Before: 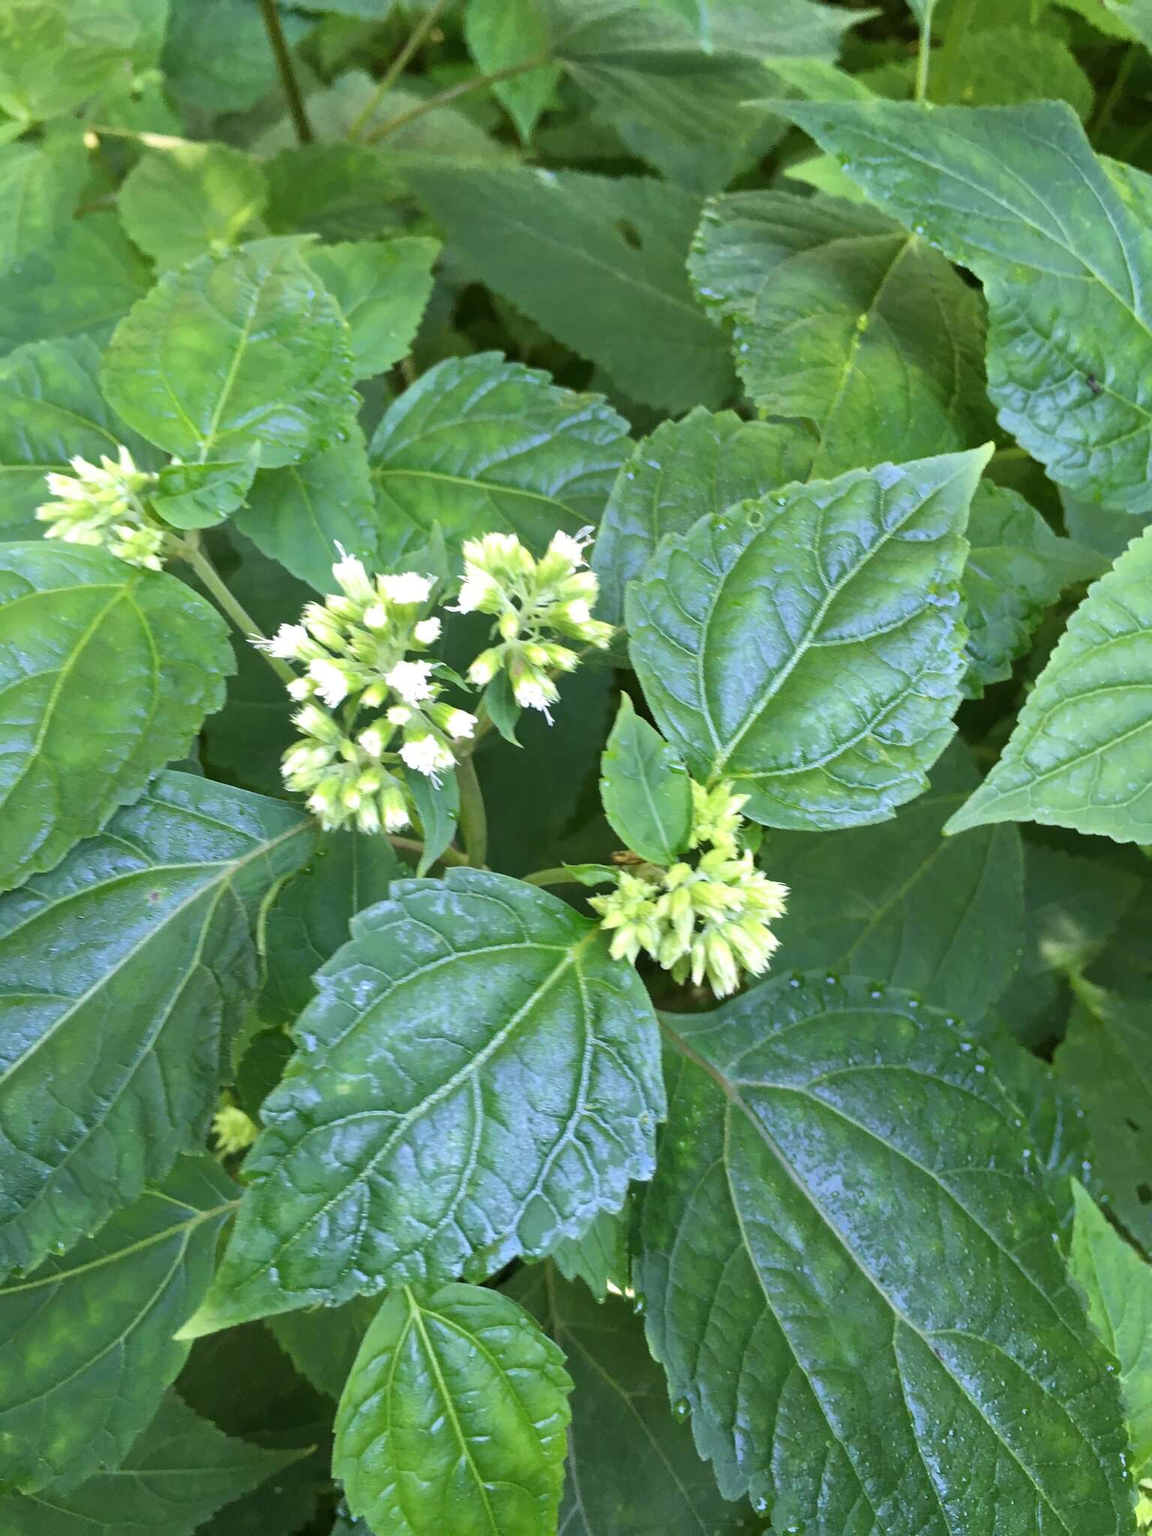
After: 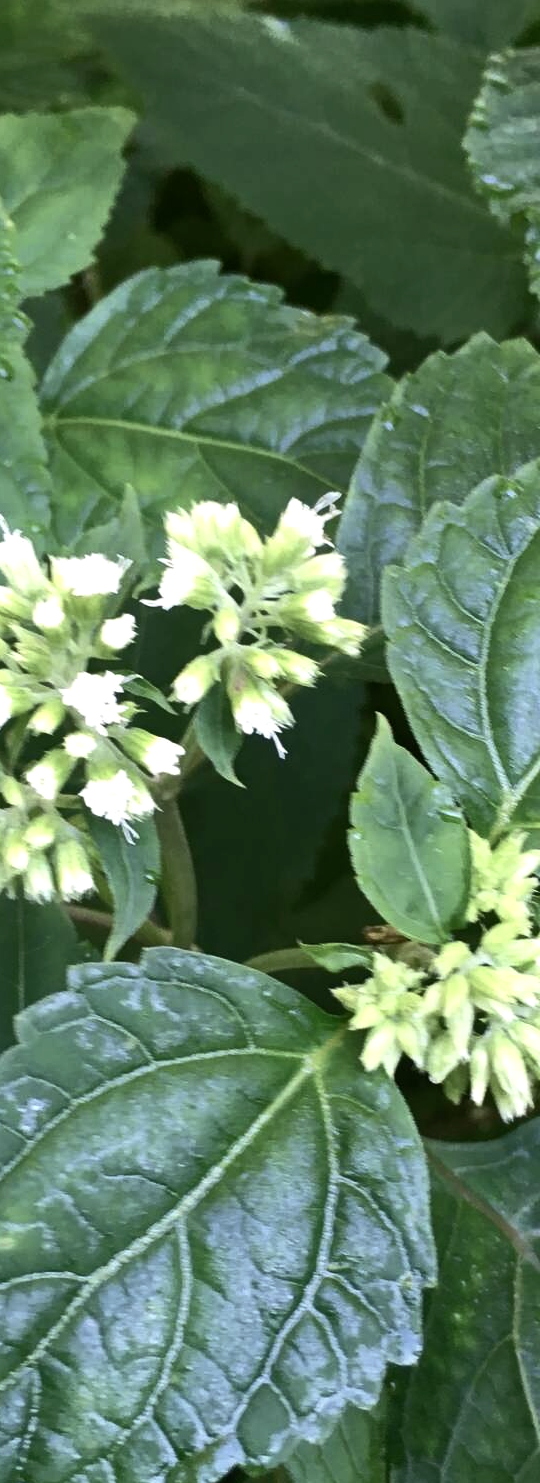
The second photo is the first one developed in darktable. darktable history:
color balance rgb: perceptual saturation grading › highlights -31.88%, perceptual saturation grading › mid-tones 5.8%, perceptual saturation grading › shadows 18.12%, perceptual brilliance grading › highlights 3.62%, perceptual brilliance grading › mid-tones -18.12%, perceptual brilliance grading › shadows -41.3%
crop and rotate: left 29.476%, top 10.214%, right 35.32%, bottom 17.333%
